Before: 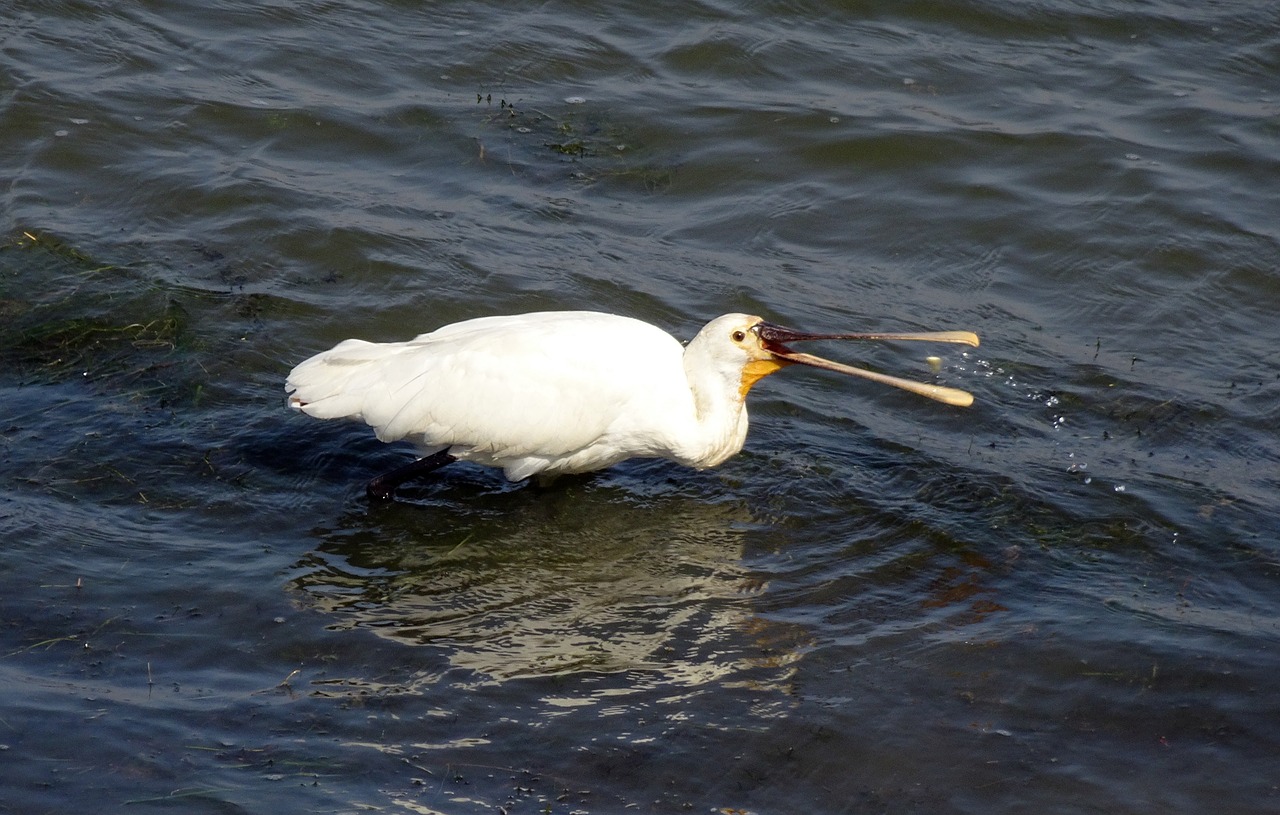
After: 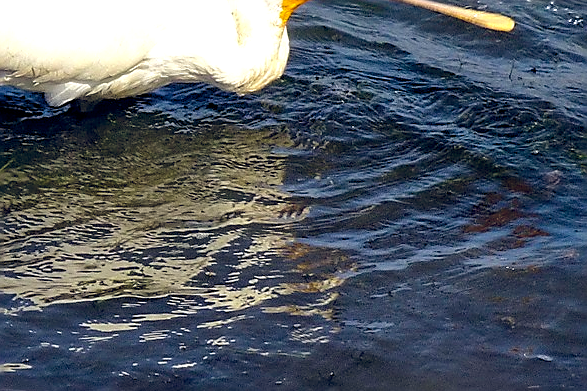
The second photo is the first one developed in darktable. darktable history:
sharpen: radius 1.354, amount 1.26, threshold 0.777
color balance rgb: global offset › chroma 0.126%, global offset › hue 254.22°, perceptual saturation grading › global saturation 39.626%, perceptual brilliance grading › global brilliance 9.445%, perceptual brilliance grading › shadows 15.432%, global vibrance 20%
crop: left 35.9%, top 46.095%, right 18.226%, bottom 5.922%
local contrast: mode bilateral grid, contrast 21, coarseness 50, detail 150%, midtone range 0.2
